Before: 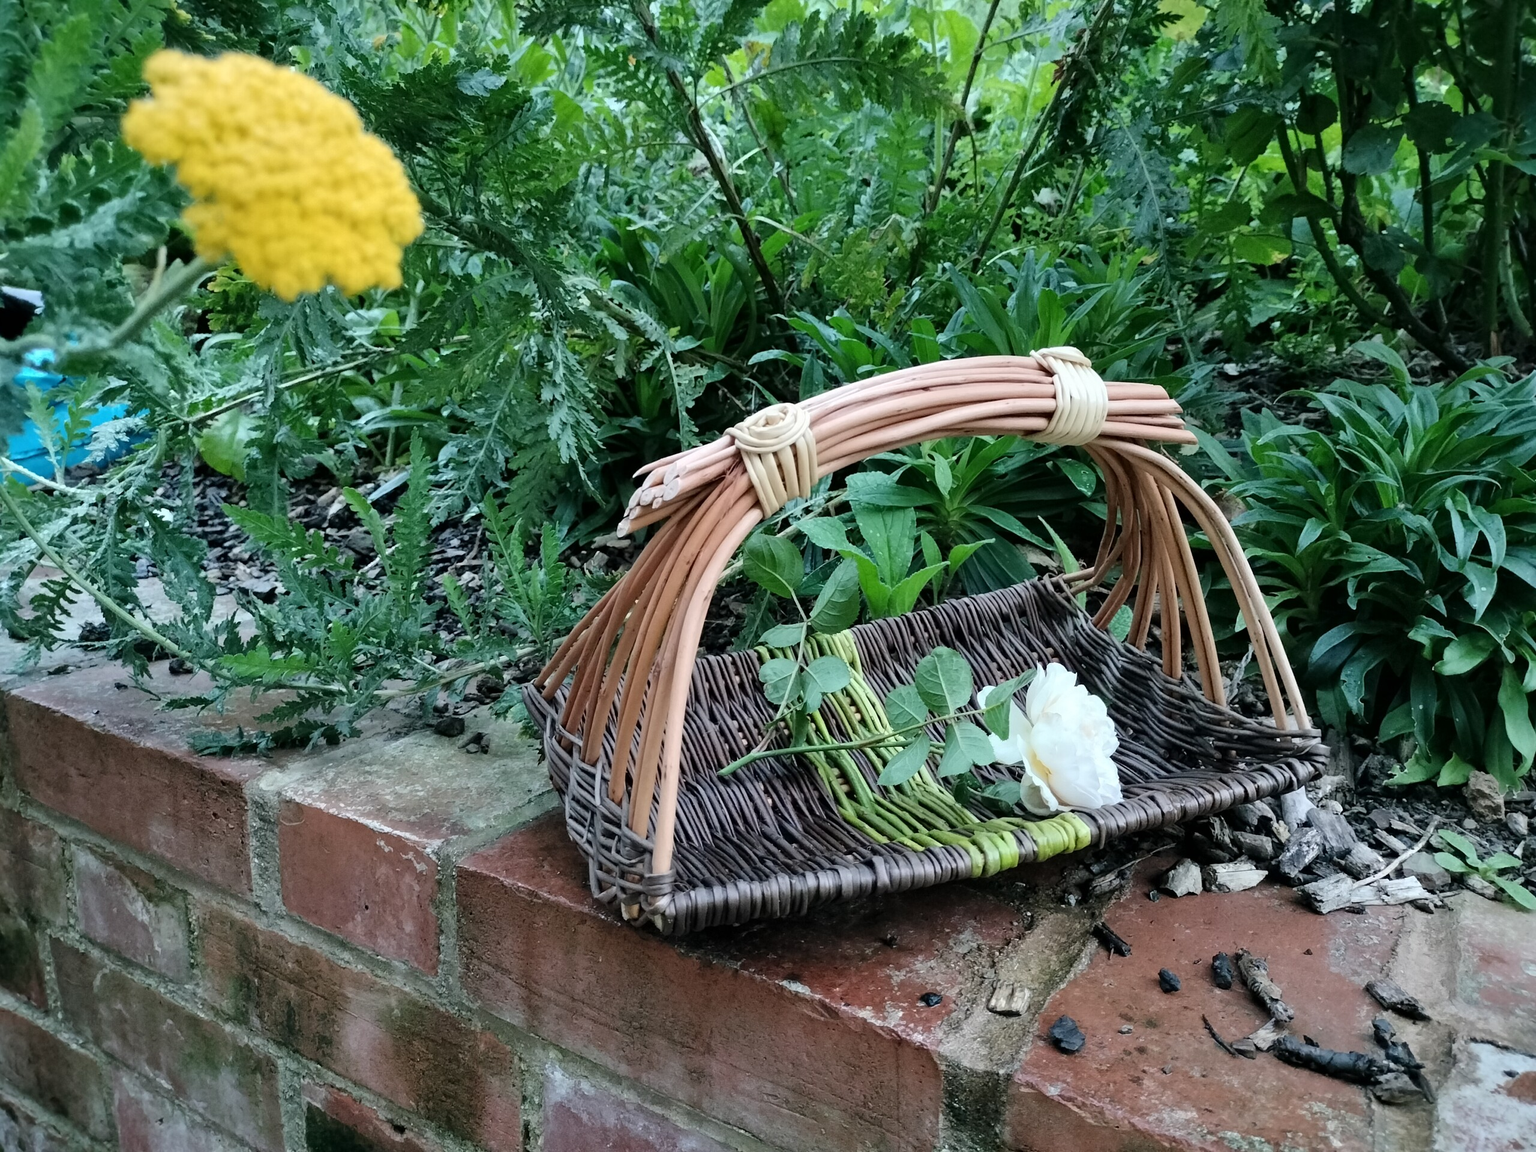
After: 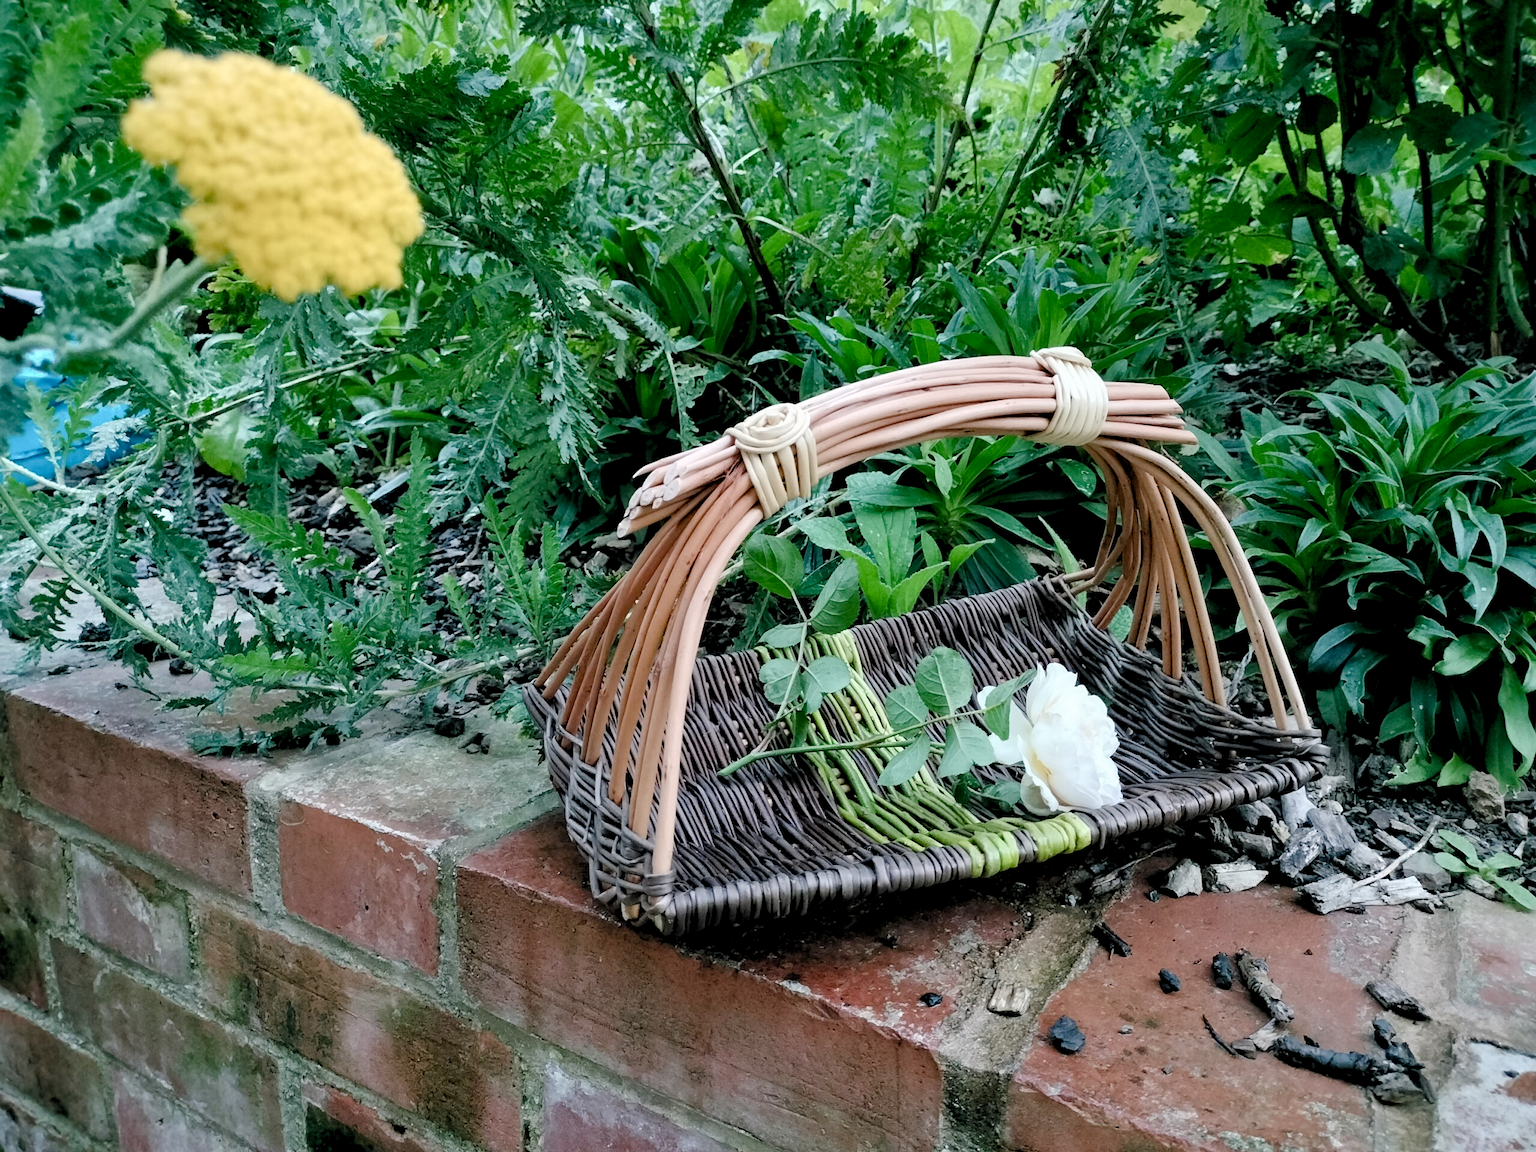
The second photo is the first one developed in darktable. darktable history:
rgb levels: levels [[0.01, 0.419, 0.839], [0, 0.5, 1], [0, 0.5, 1]]
color balance rgb: shadows lift › chroma 1%, shadows lift › hue 113°, highlights gain › chroma 0.2%, highlights gain › hue 333°, perceptual saturation grading › global saturation 20%, perceptual saturation grading › highlights -50%, perceptual saturation grading › shadows 25%, contrast -10%
